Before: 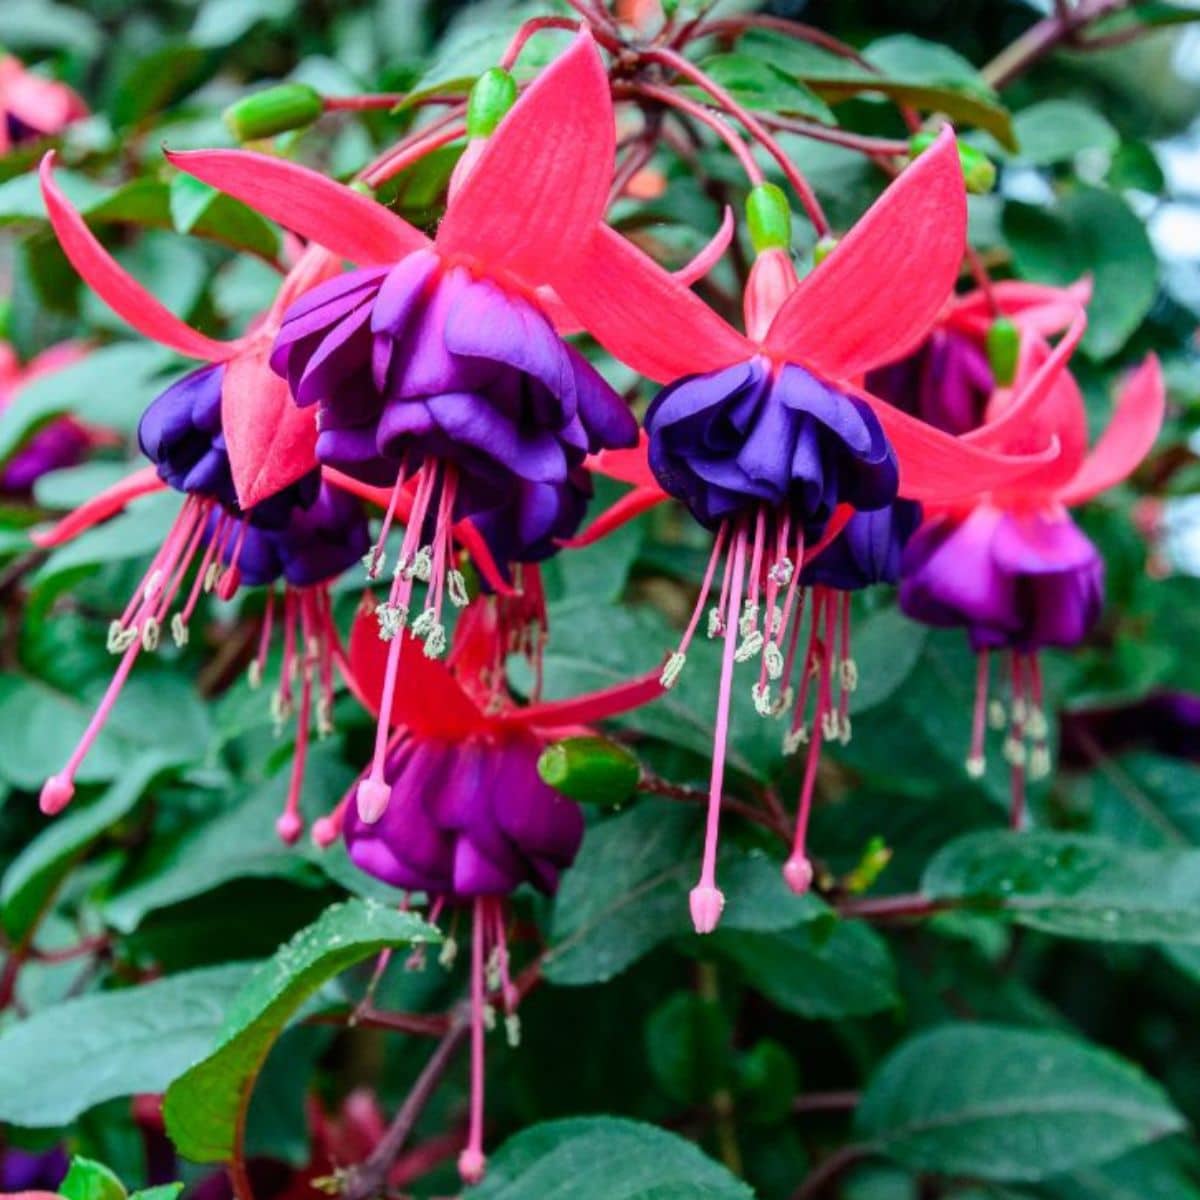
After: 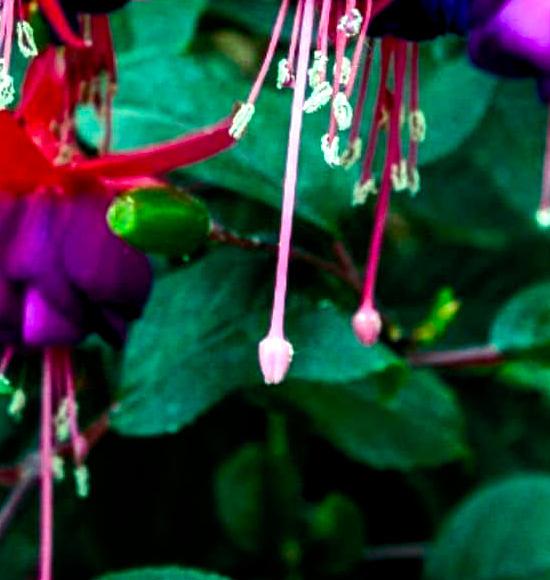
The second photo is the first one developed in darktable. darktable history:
color balance rgb: shadows lift › luminance -7.7%, shadows lift › chroma 2.13%, shadows lift › hue 165.27°, power › luminance -7.77%, power › chroma 1.1%, power › hue 215.88°, highlights gain › luminance 15.15%, highlights gain › chroma 7%, highlights gain › hue 125.57°, global offset › luminance -0.33%, global offset › chroma 0.11%, global offset › hue 165.27°, perceptual saturation grading › global saturation 24.42%, perceptual saturation grading › highlights -24.42%, perceptual saturation grading › mid-tones 24.42%, perceptual saturation grading › shadows 40%, perceptual brilliance grading › global brilliance -5%, perceptual brilliance grading › highlights 24.42%, perceptual brilliance grading › mid-tones 7%, perceptual brilliance grading › shadows -5%
crop: left 35.976%, top 45.819%, right 18.162%, bottom 5.807%
tone equalizer: on, module defaults
